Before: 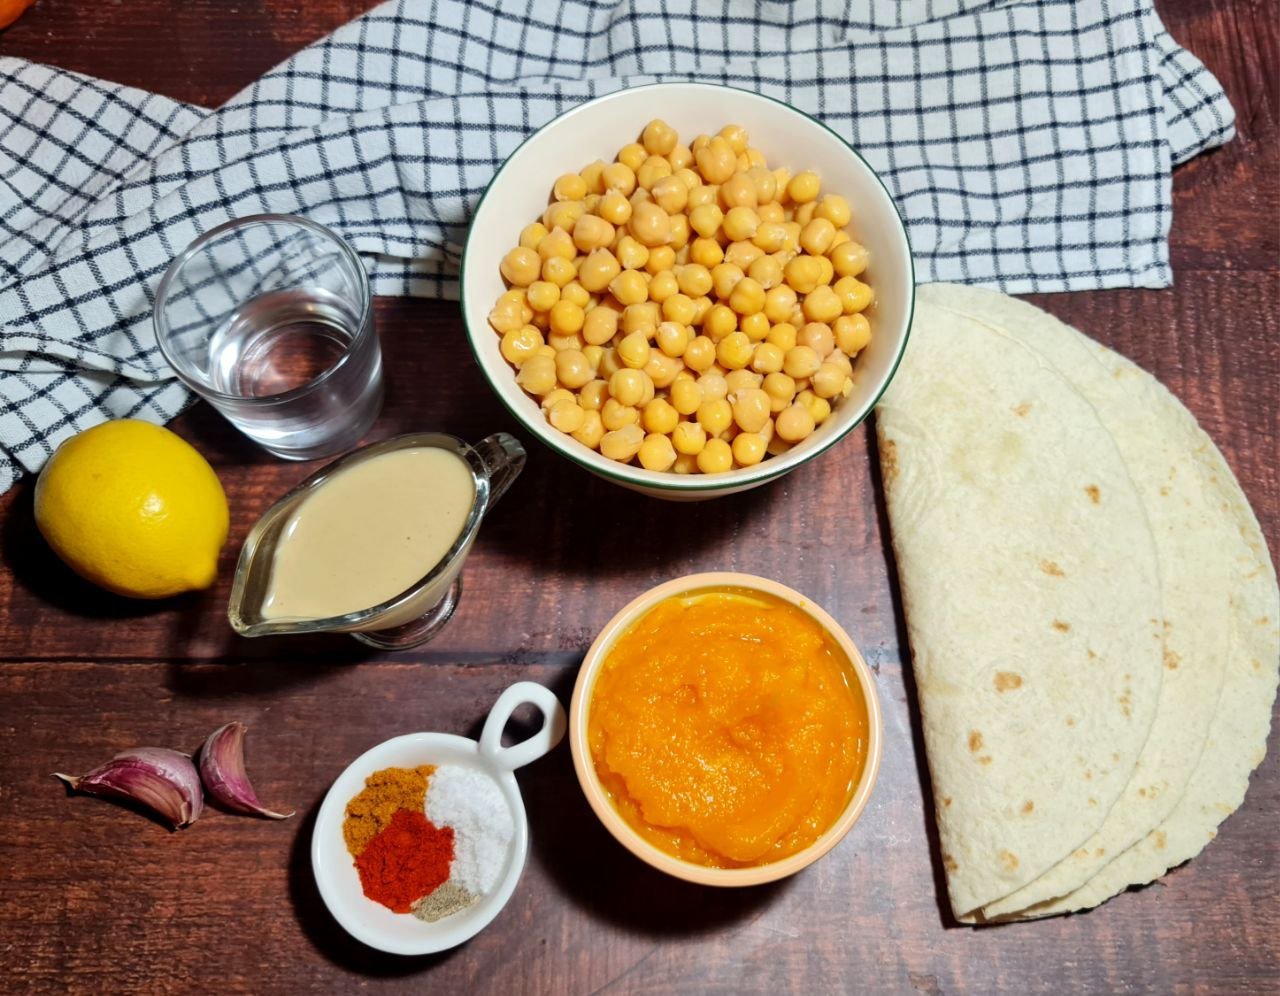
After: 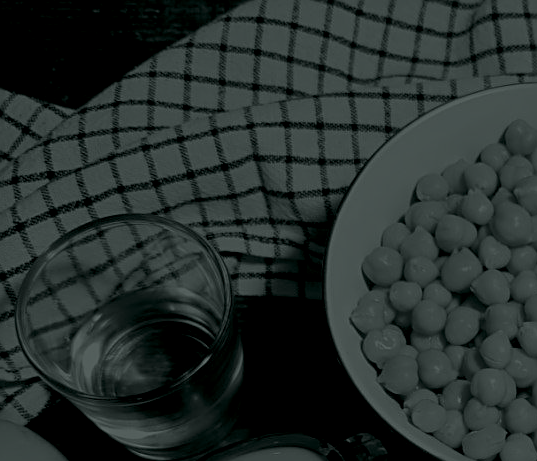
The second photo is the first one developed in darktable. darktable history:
exposure: compensate highlight preservation false
colorize: hue 90°, saturation 19%, lightness 1.59%, version 1
crop and rotate: left 10.817%, top 0.062%, right 47.194%, bottom 53.626%
sharpen: on, module defaults
